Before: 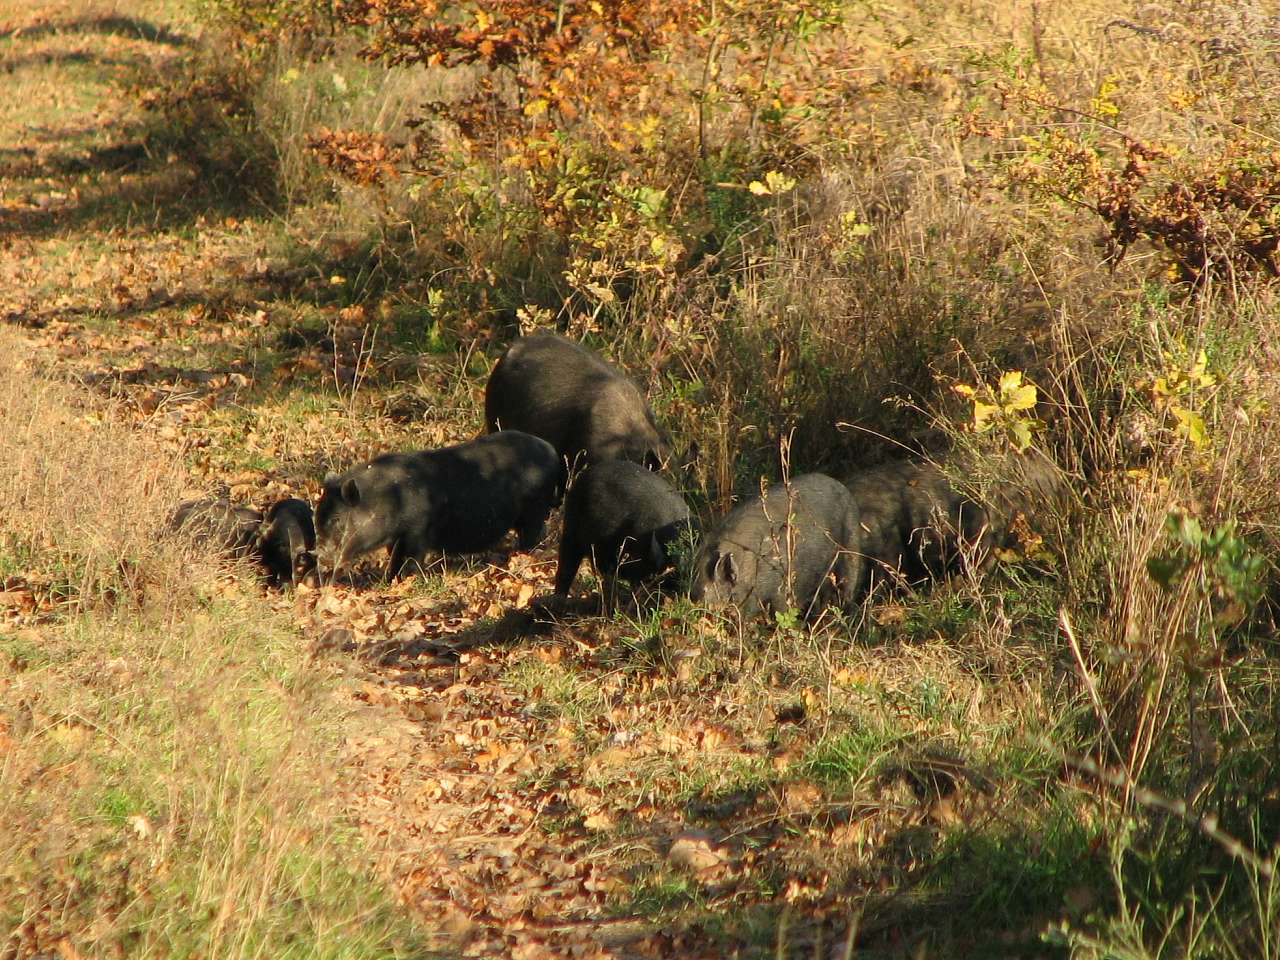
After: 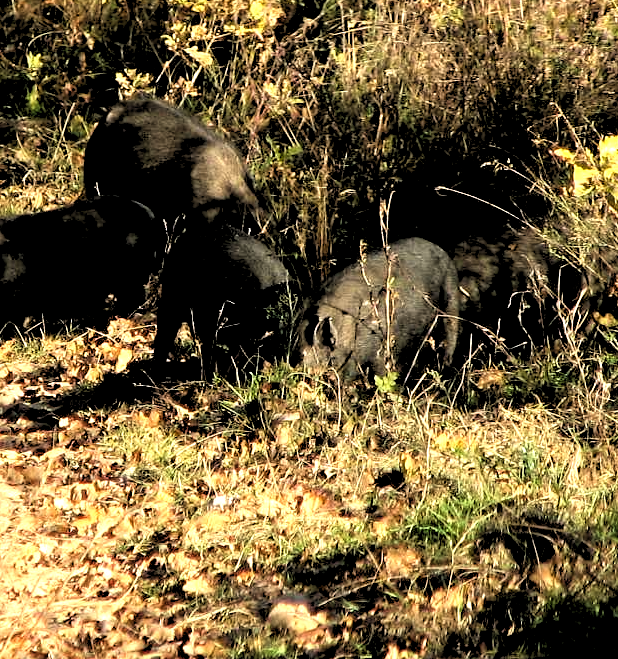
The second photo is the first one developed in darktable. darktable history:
tone equalizer: -8 EV -1.08 EV, -7 EV -1.01 EV, -6 EV -0.867 EV, -5 EV -0.578 EV, -3 EV 0.578 EV, -2 EV 0.867 EV, -1 EV 1.01 EV, +0 EV 1.08 EV, edges refinement/feathering 500, mask exposure compensation -1.57 EV, preserve details no
crop: left 31.379%, top 24.658%, right 20.326%, bottom 6.628%
rgb levels: levels [[0.029, 0.461, 0.922], [0, 0.5, 1], [0, 0.5, 1]]
